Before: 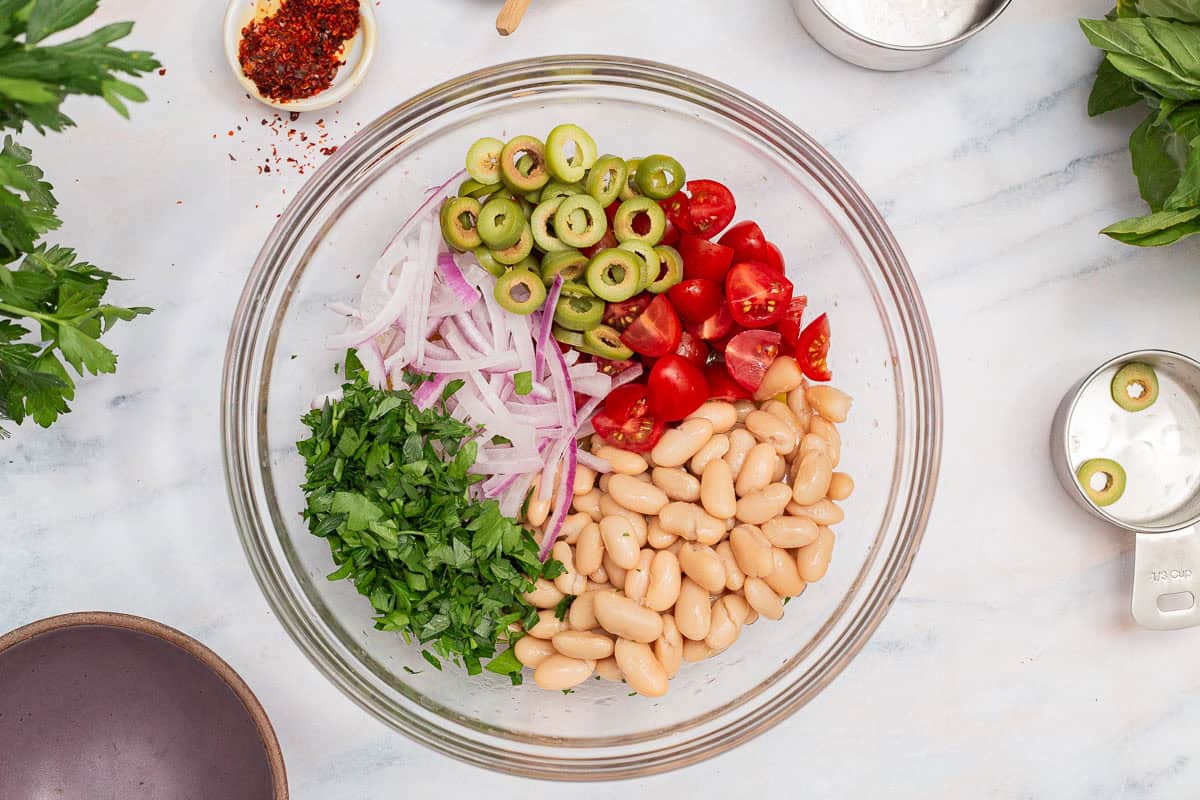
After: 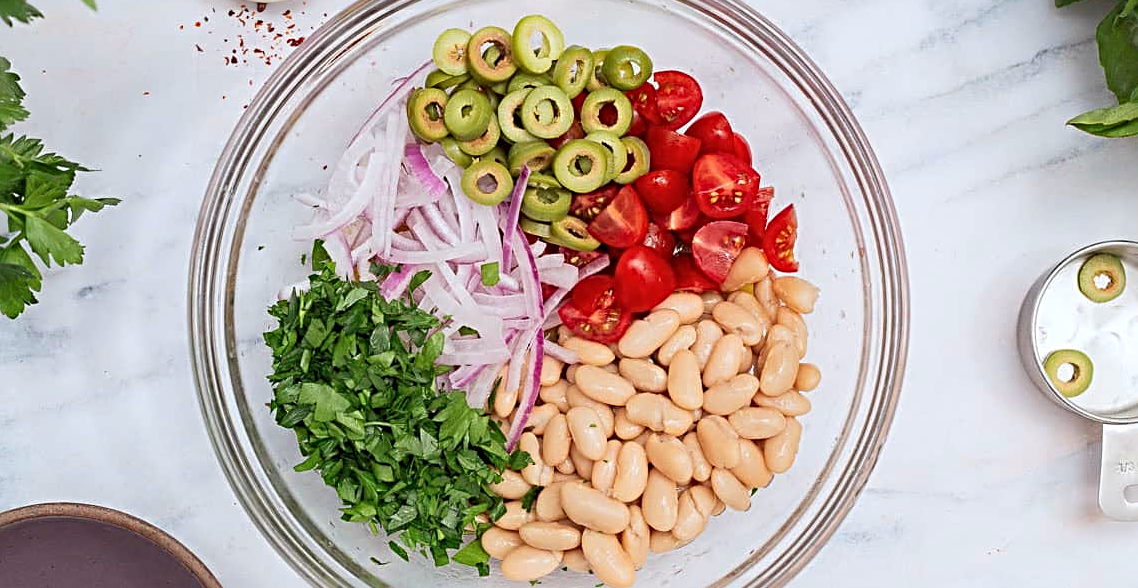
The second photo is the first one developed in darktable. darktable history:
sharpen: radius 3.962
crop and rotate: left 2.774%, top 13.661%, right 2.312%, bottom 12.754%
color calibration: x 0.354, y 0.368, temperature 4680.17 K
